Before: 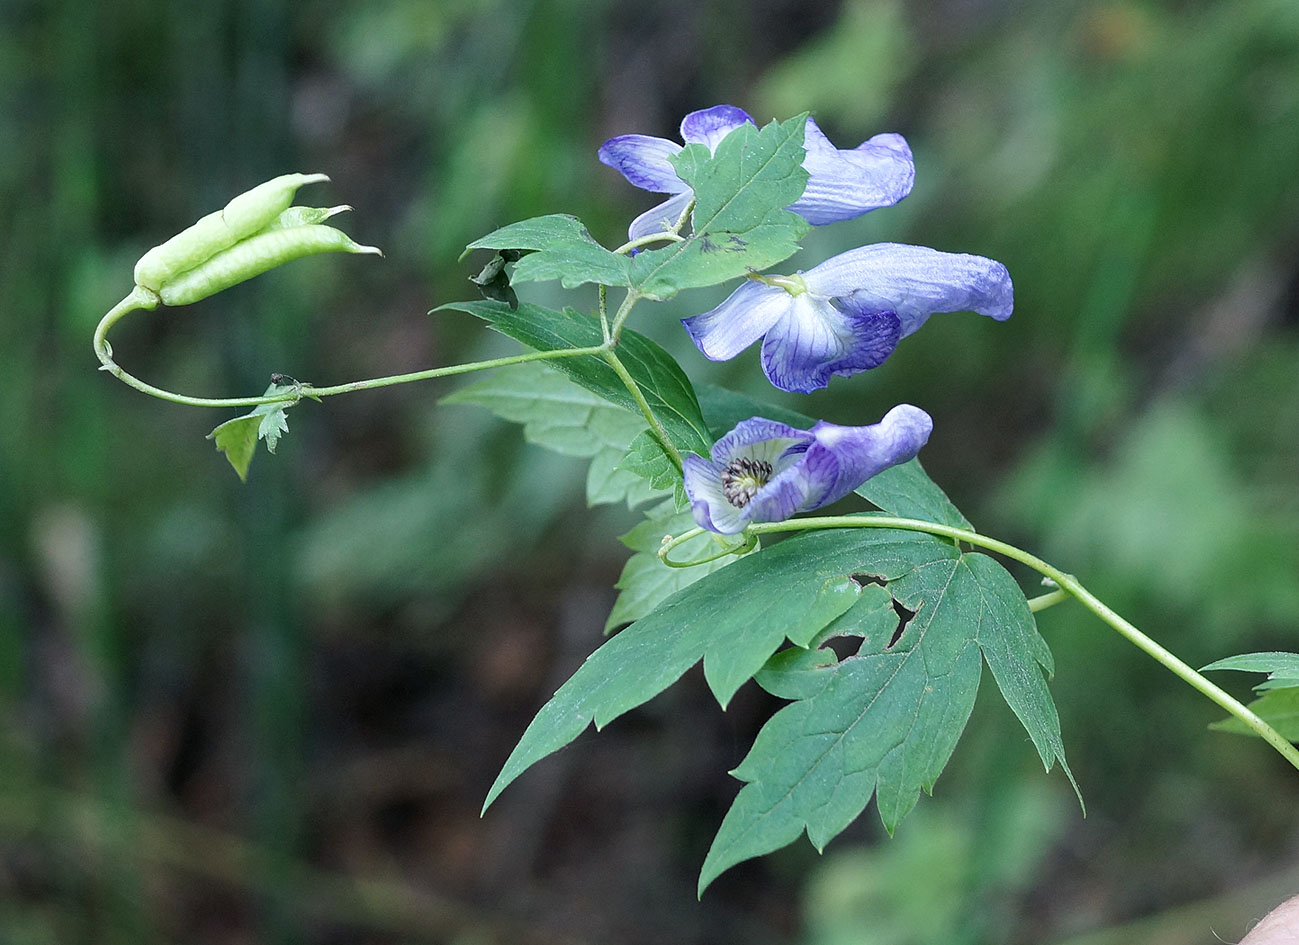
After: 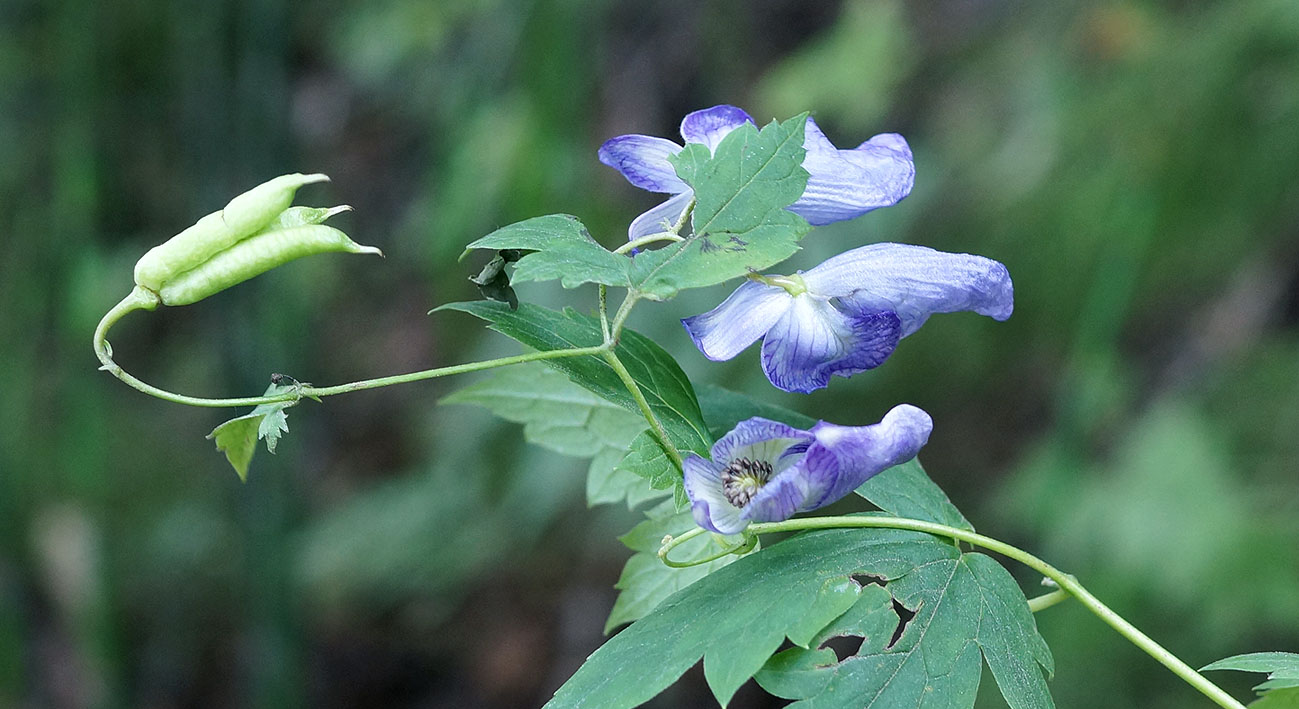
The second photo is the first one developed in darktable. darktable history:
crop: bottom 24.927%
